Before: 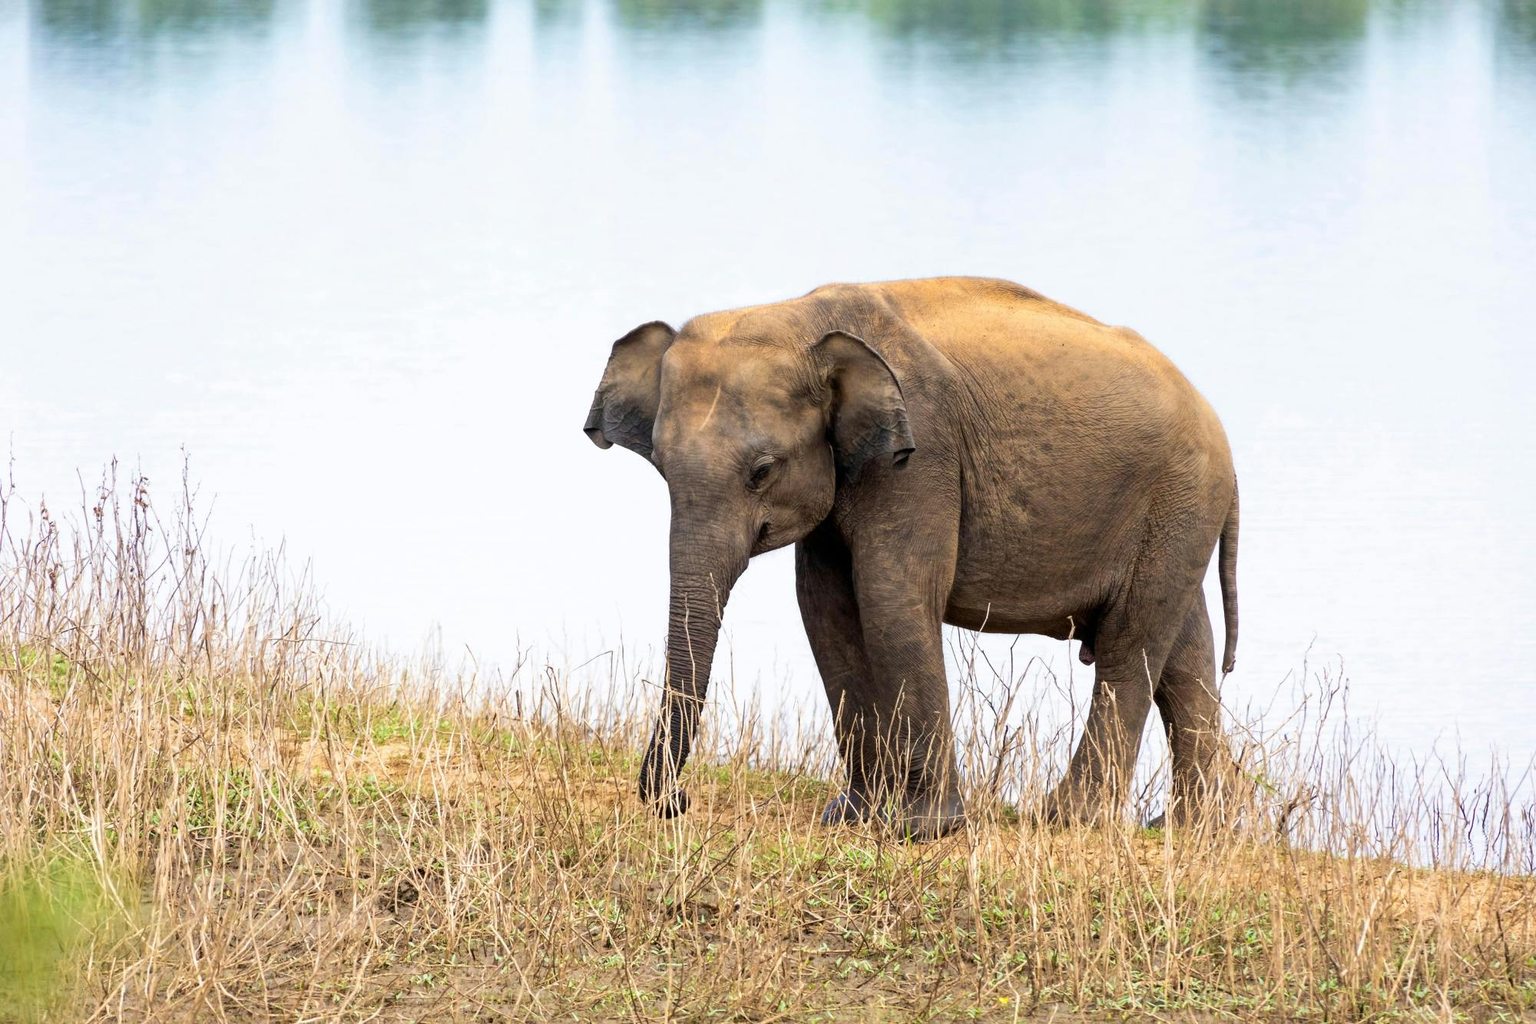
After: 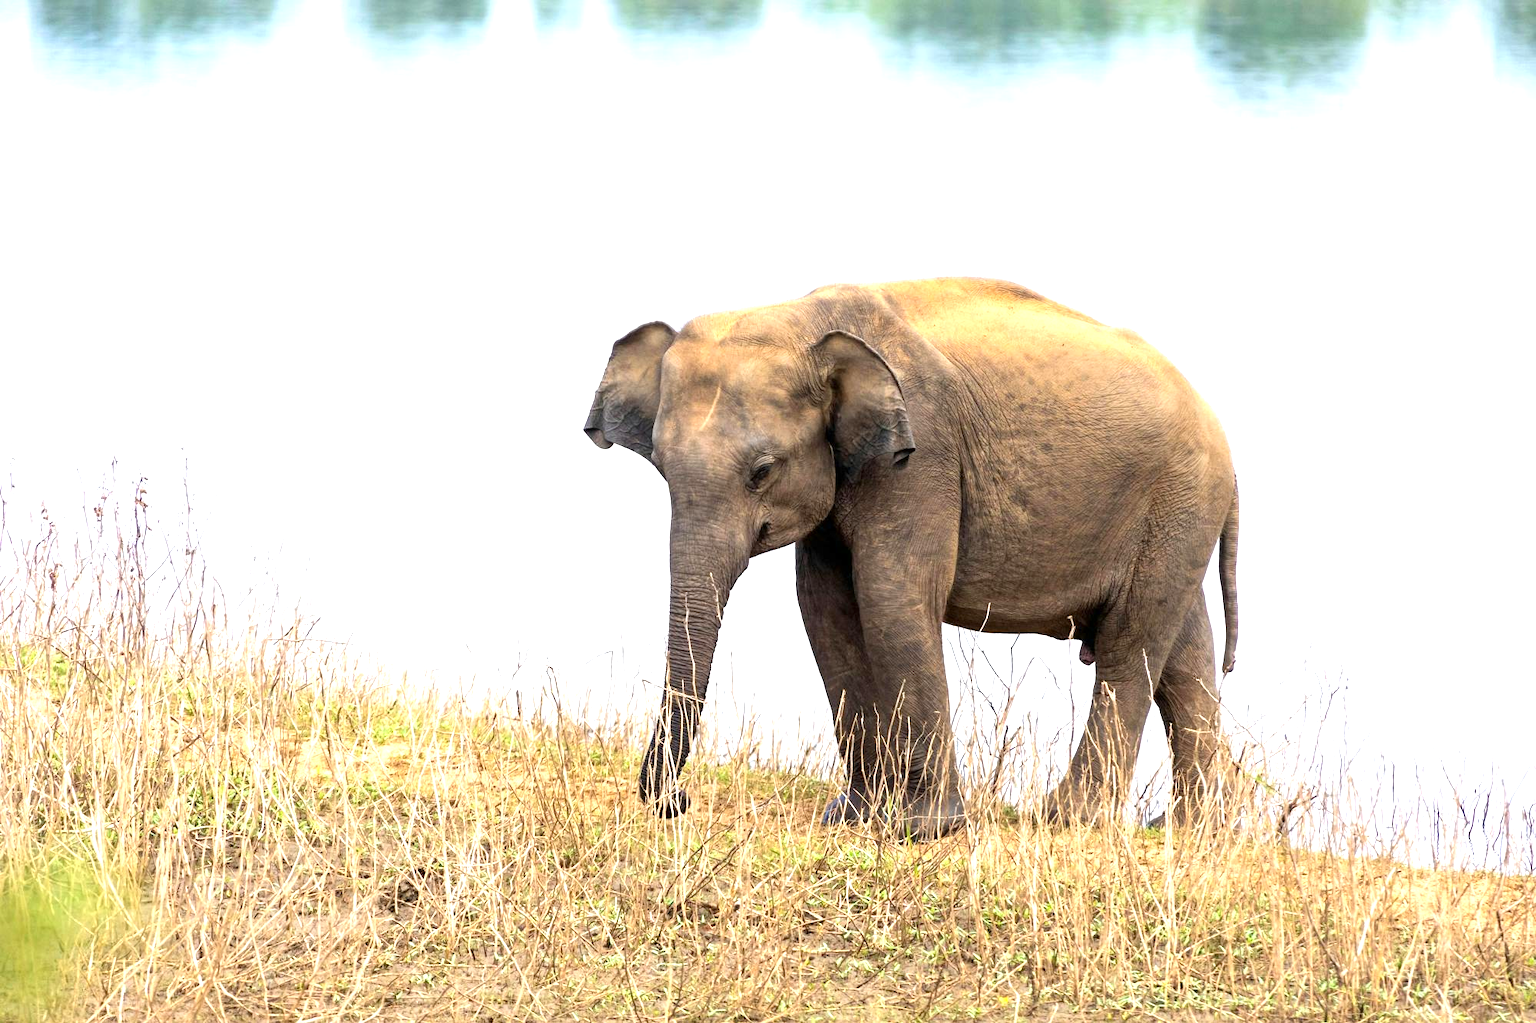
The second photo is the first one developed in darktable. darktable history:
exposure: exposure 0.754 EV, compensate highlight preservation false
